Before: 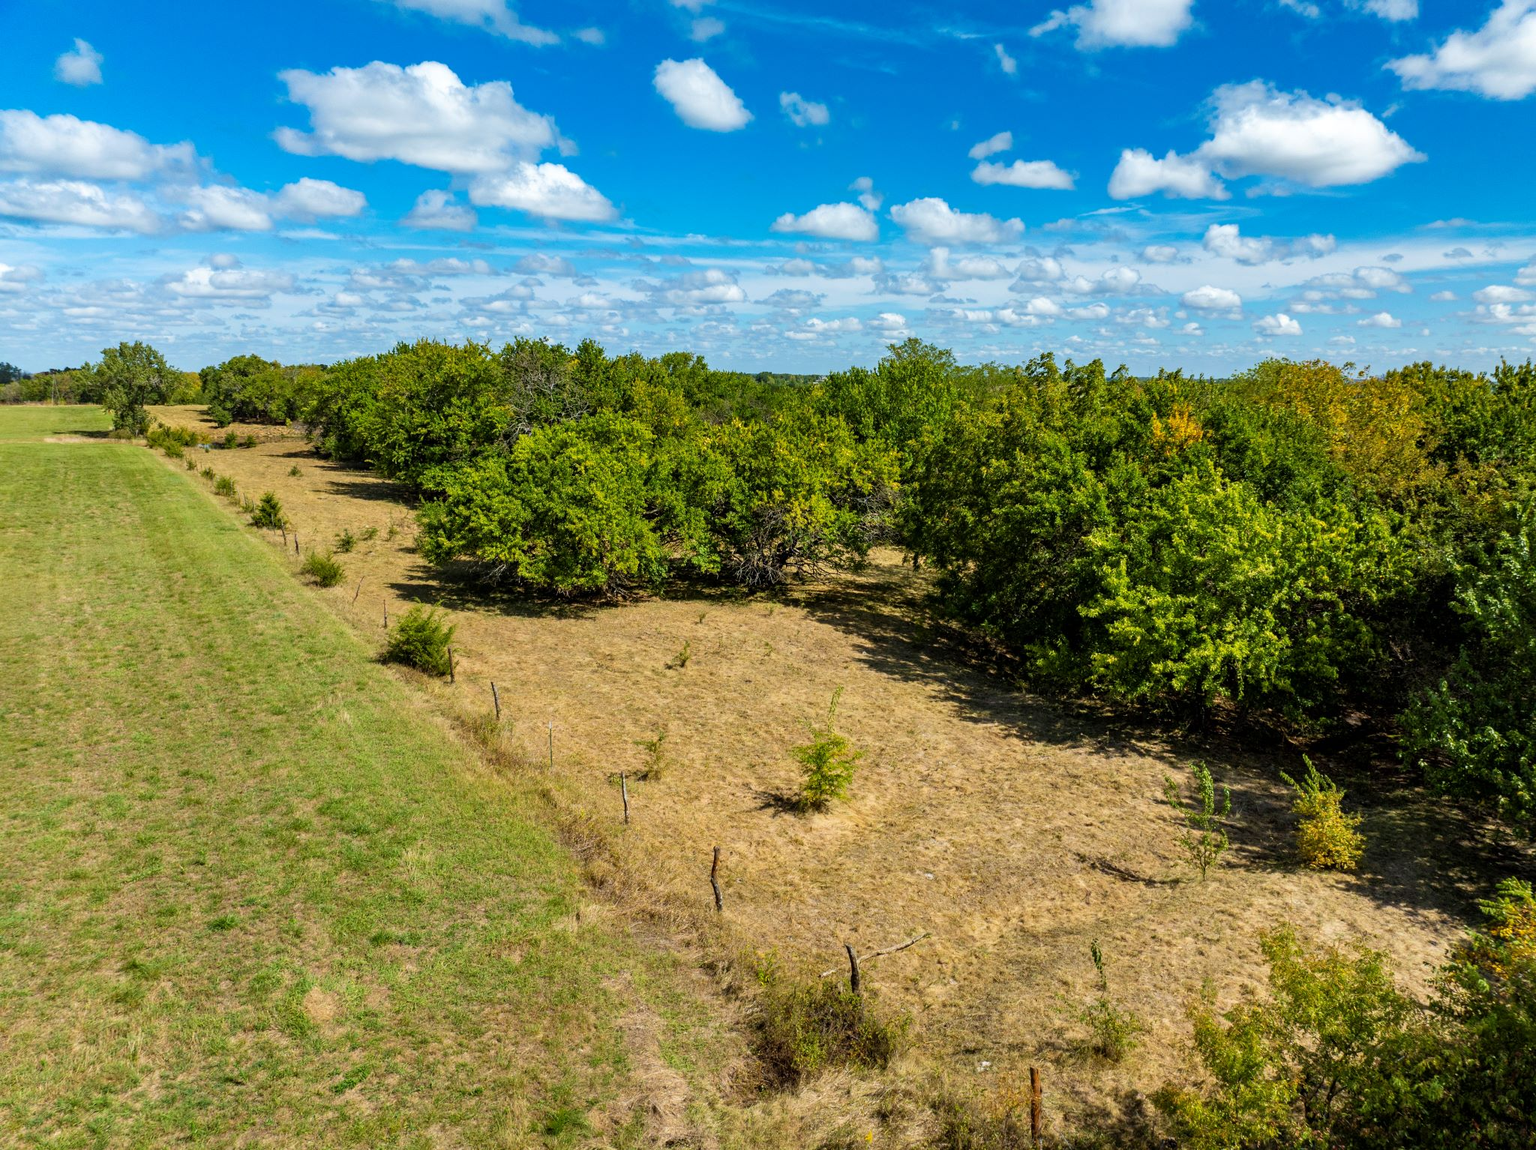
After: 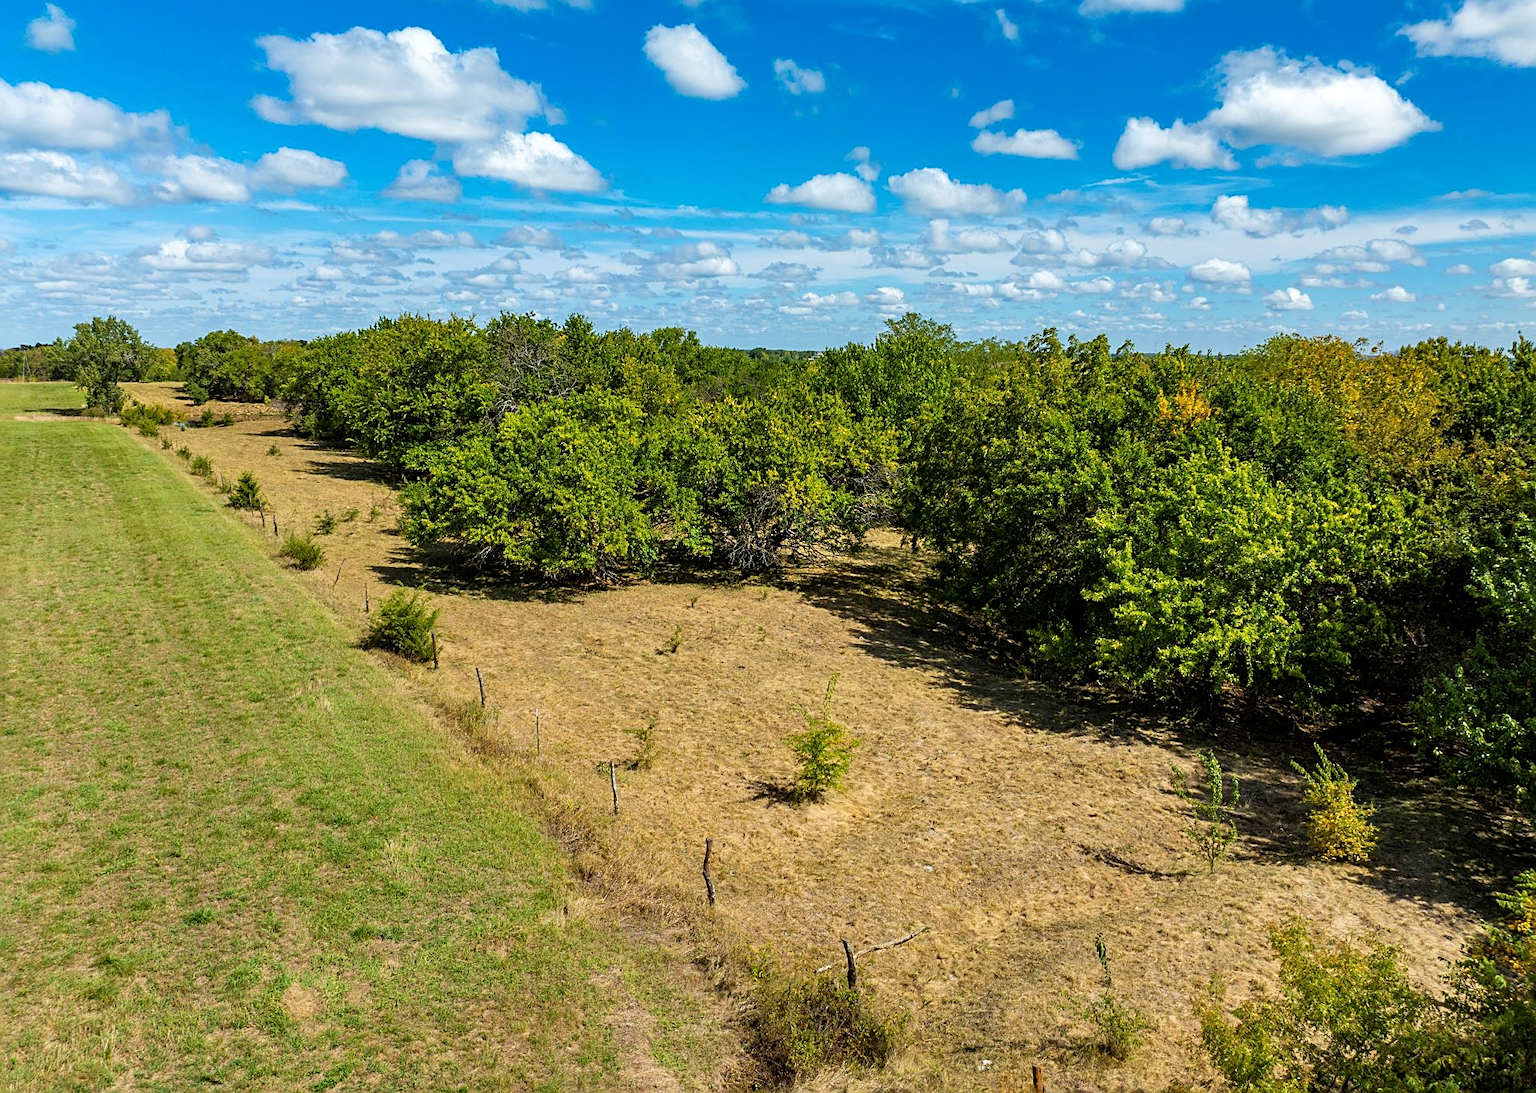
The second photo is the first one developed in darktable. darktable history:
sharpen: on, module defaults
crop: left 1.957%, top 3.089%, right 1.136%, bottom 4.846%
